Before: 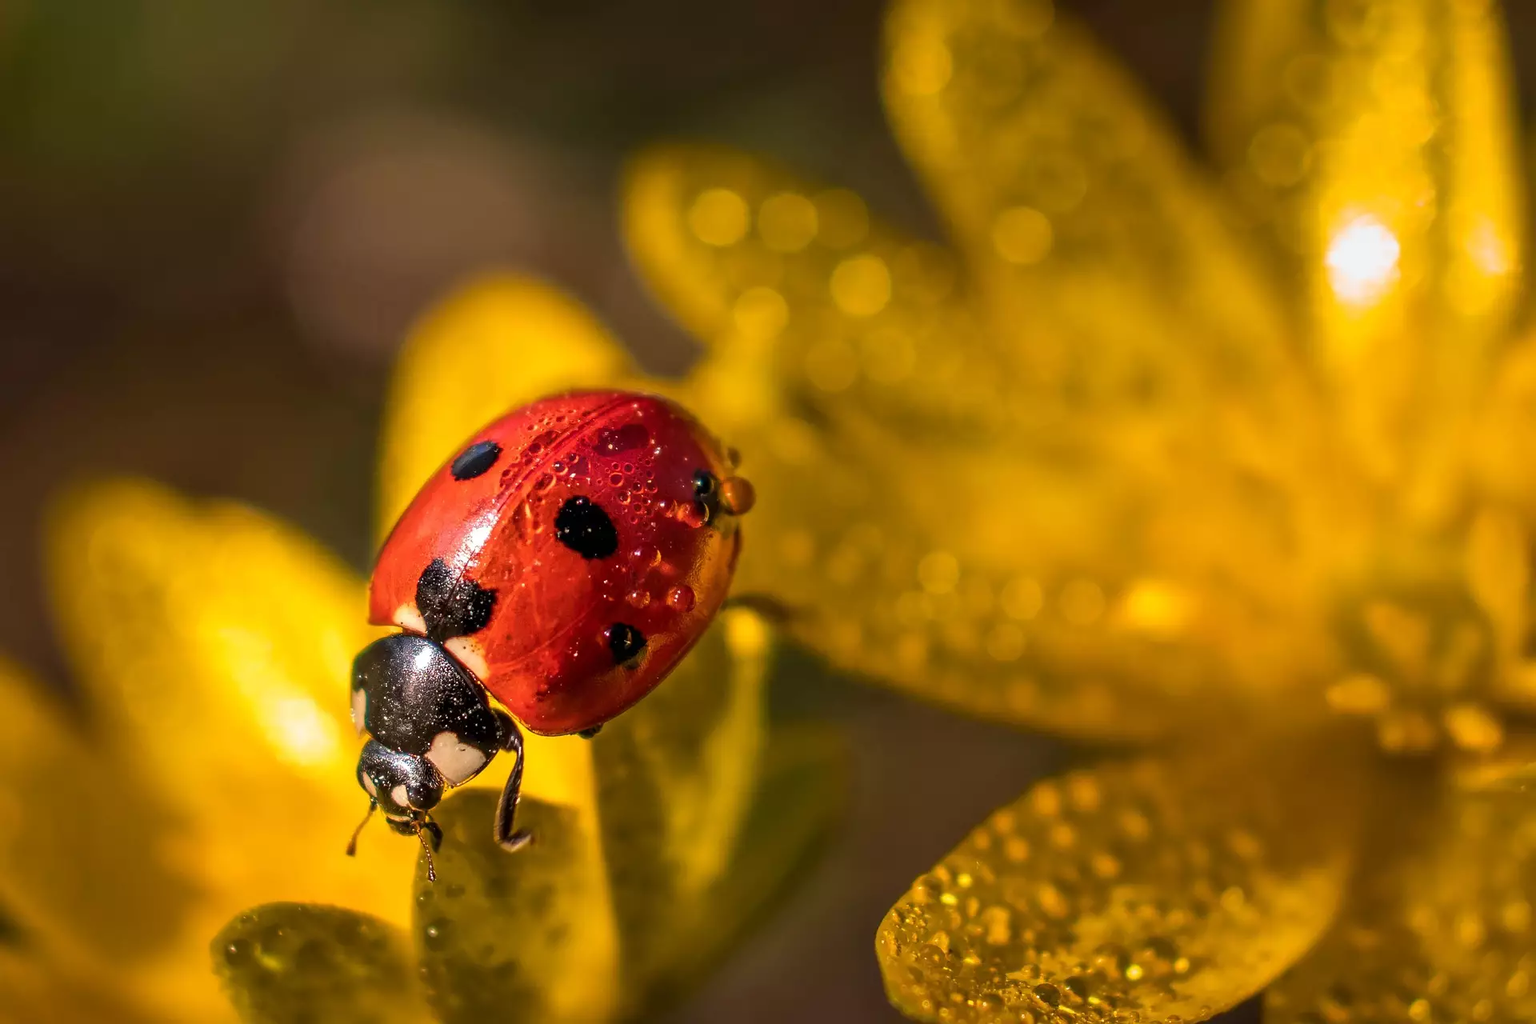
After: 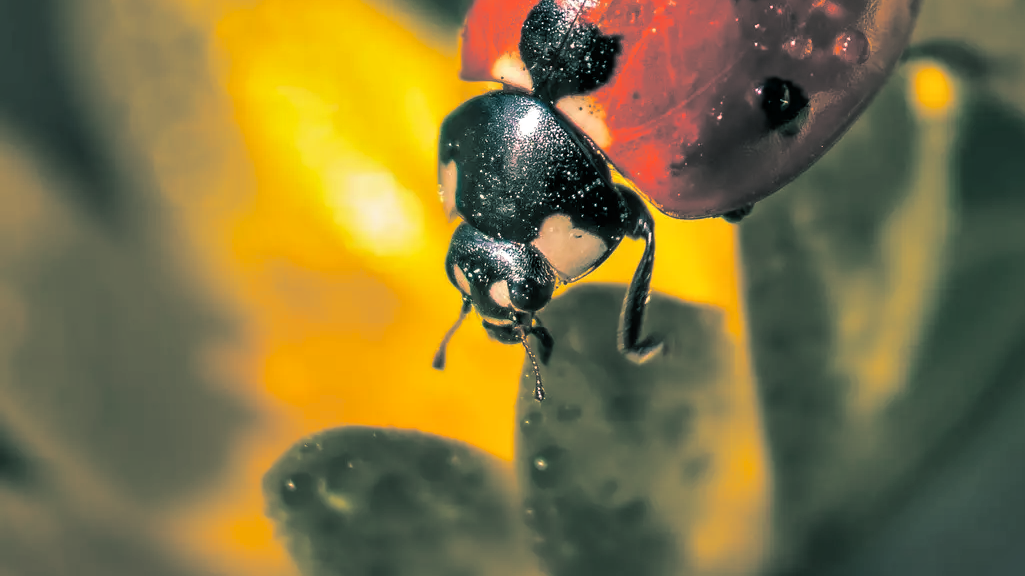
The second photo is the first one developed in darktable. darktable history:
crop and rotate: top 54.778%, right 46.61%, bottom 0.159%
tone equalizer: on, module defaults
split-toning: shadows › hue 186.43°, highlights › hue 49.29°, compress 30.29%
shadows and highlights: low approximation 0.01, soften with gaussian
